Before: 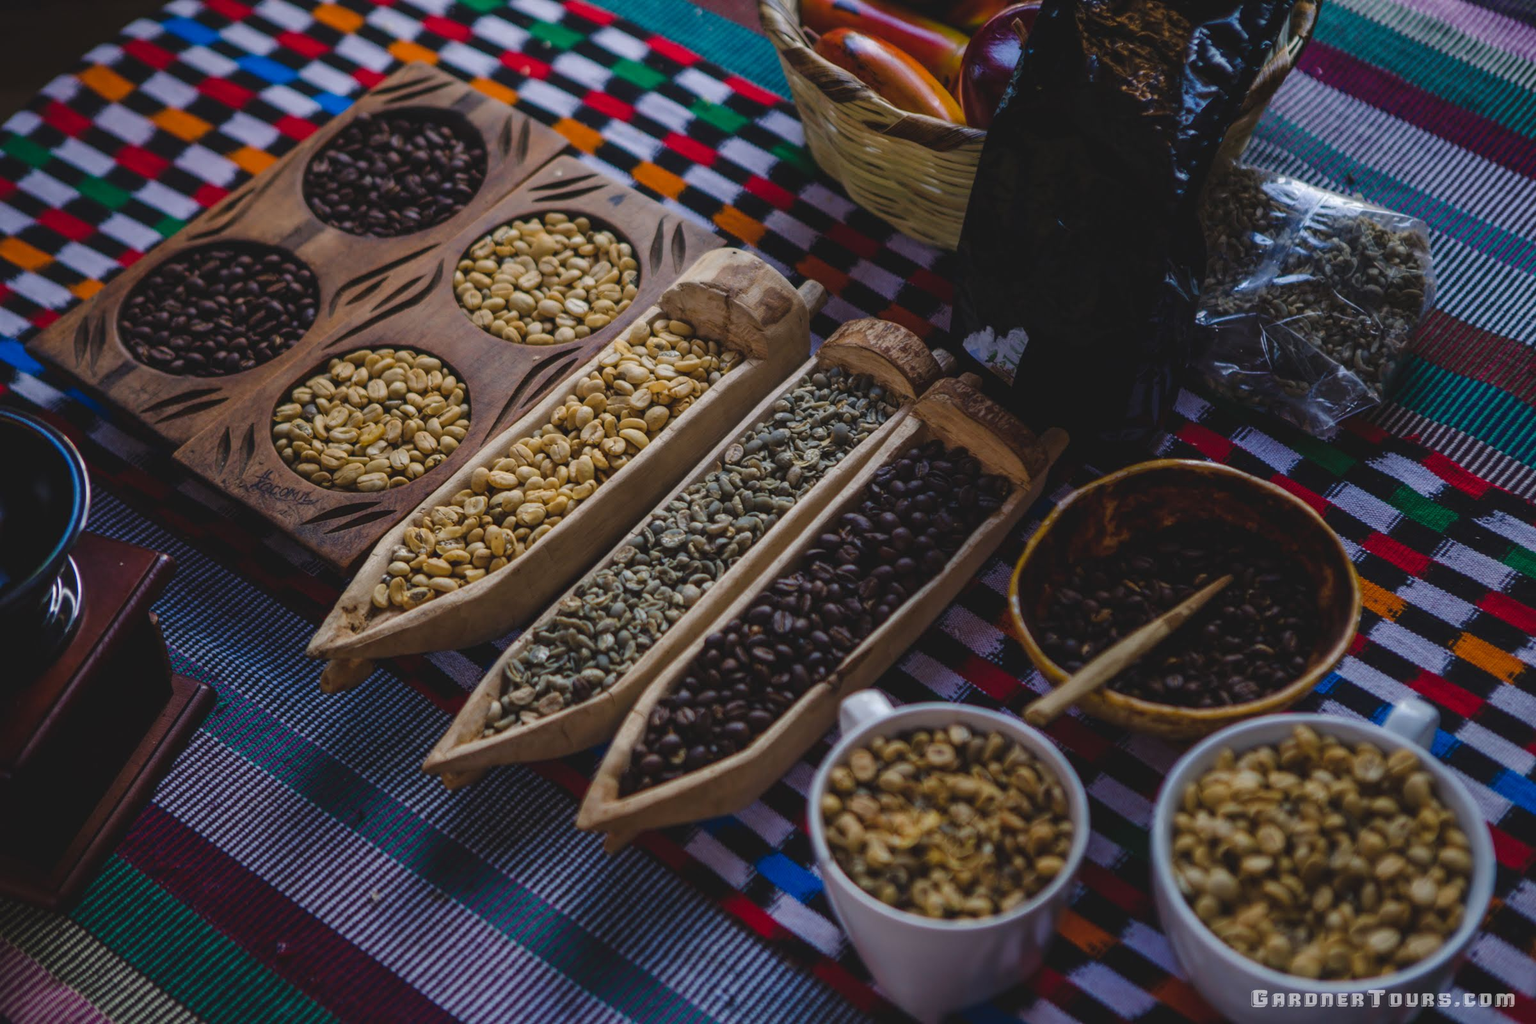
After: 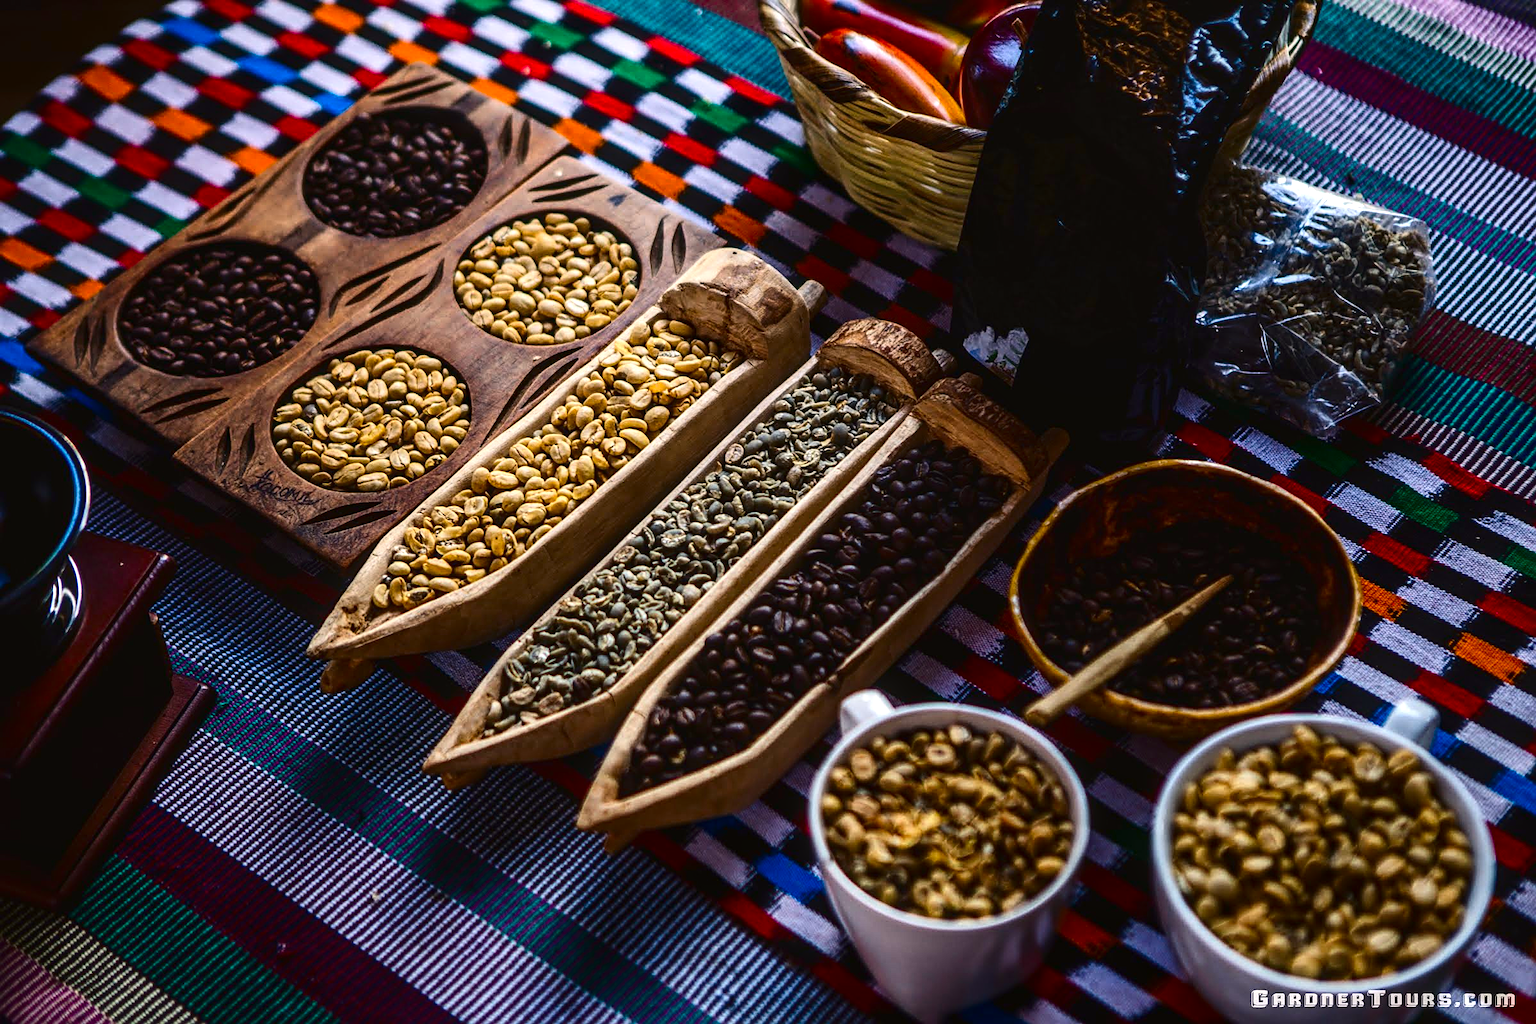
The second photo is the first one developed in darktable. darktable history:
local contrast: on, module defaults
sharpen: on, module defaults
exposure: black level correction 0, exposure 0.899 EV, compensate highlight preservation false
color calibration: output R [1.063, -0.012, -0.003, 0], output G [0, 1.022, 0.021, 0], output B [-0.079, 0.047, 1, 0], illuminant same as pipeline (D50), adaptation XYZ, x 0.347, y 0.359, temperature 5013.59 K
contrast brightness saturation: contrast 0.244, brightness -0.225, saturation 0.142
